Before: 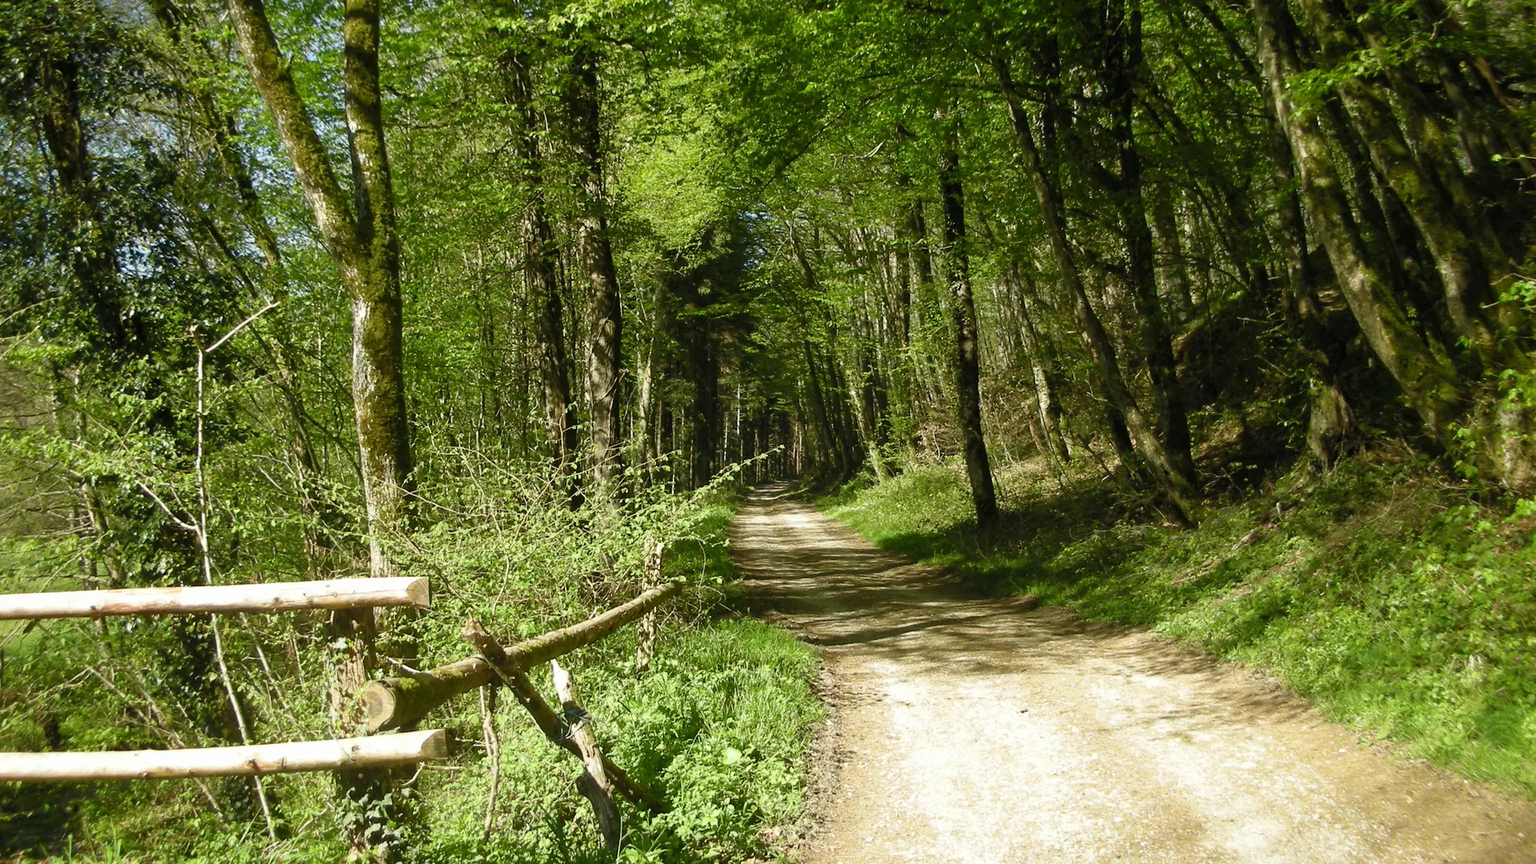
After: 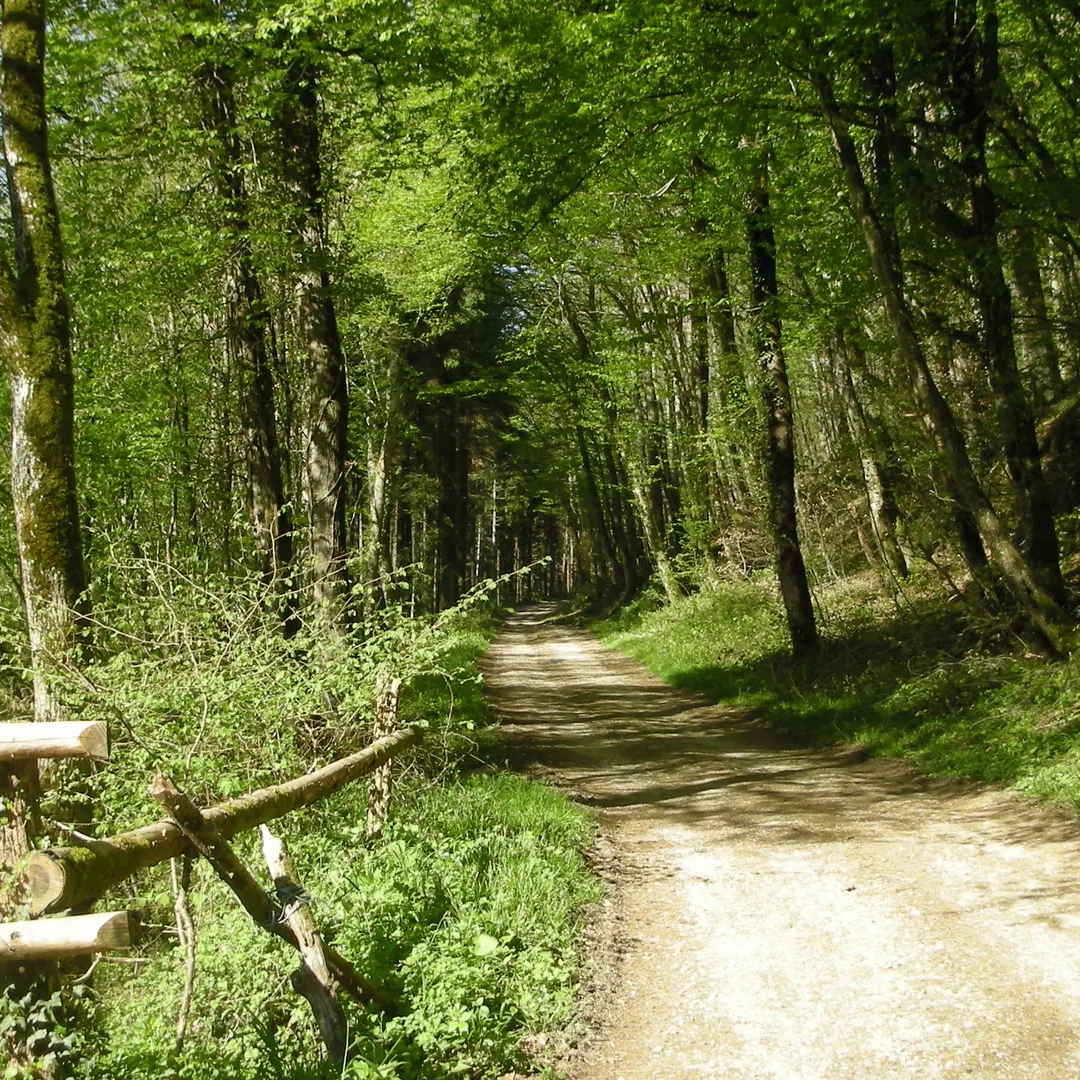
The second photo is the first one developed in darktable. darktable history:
crop and rotate: left 22.353%, right 21.379%
